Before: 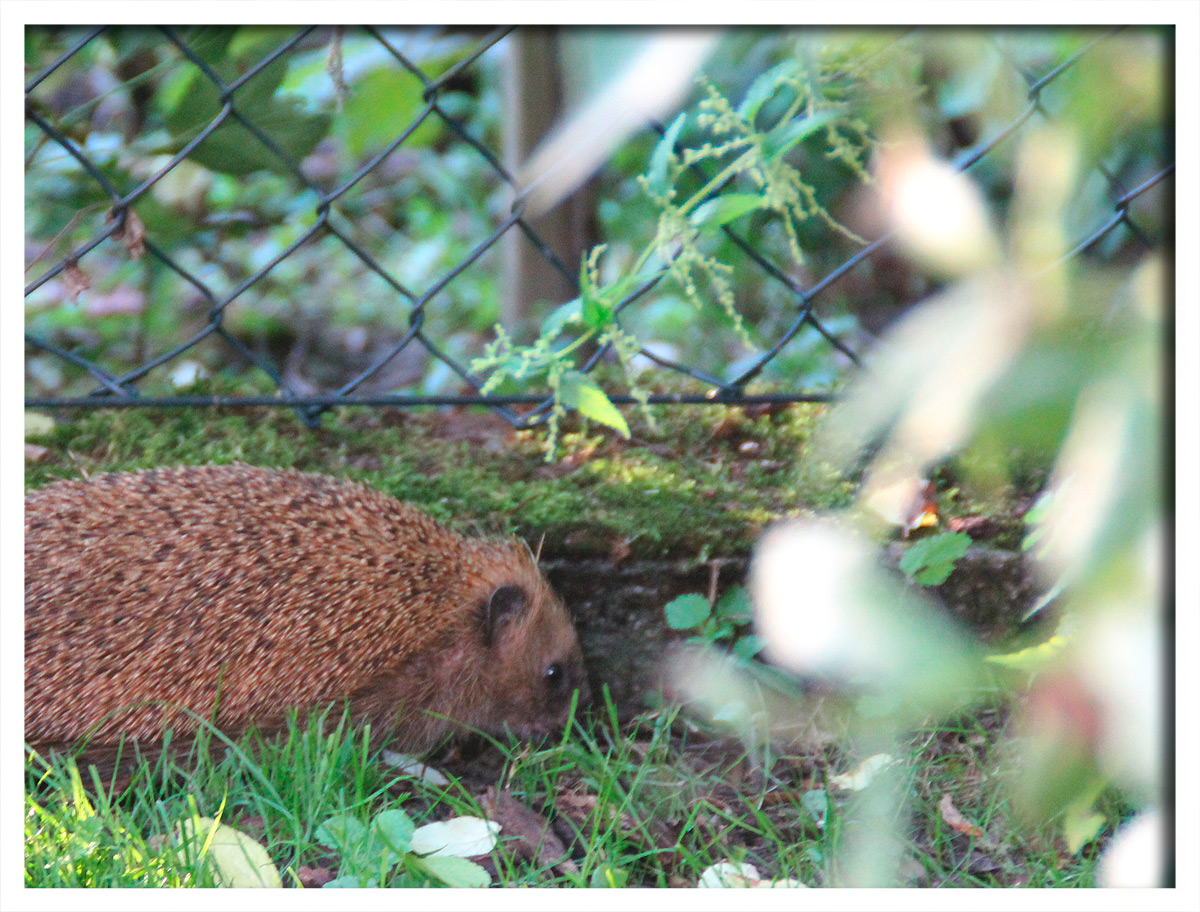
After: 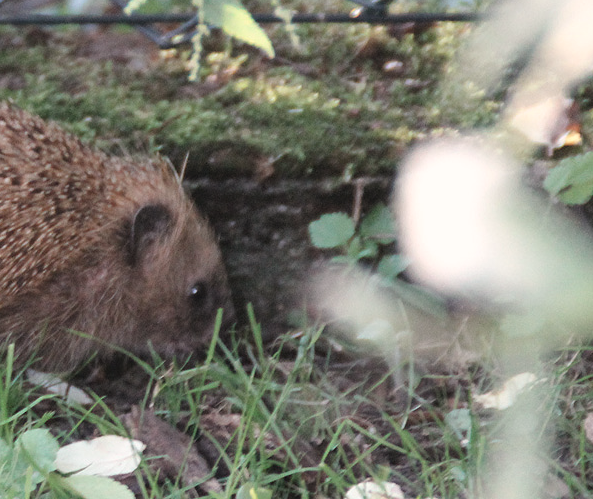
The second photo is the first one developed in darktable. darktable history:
contrast brightness saturation: contrast 0.06, brightness -0.01, saturation -0.23
crop: left 29.672%, top 41.786%, right 20.851%, bottom 3.487%
color correction: highlights a* 5.59, highlights b* 5.24, saturation 0.68
